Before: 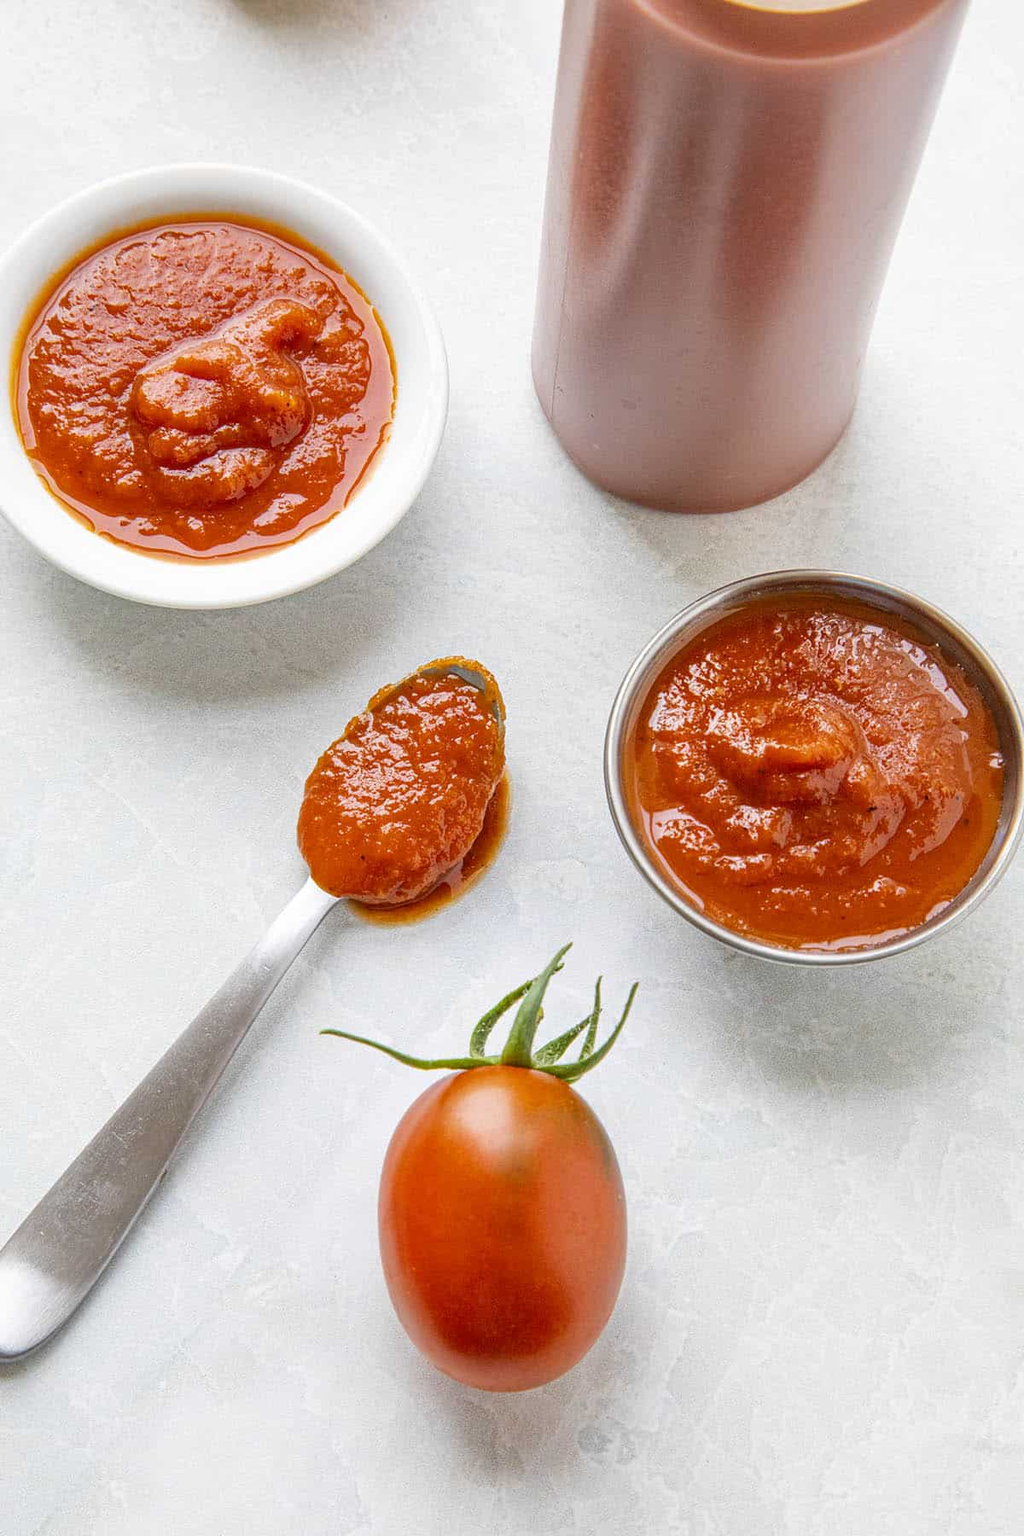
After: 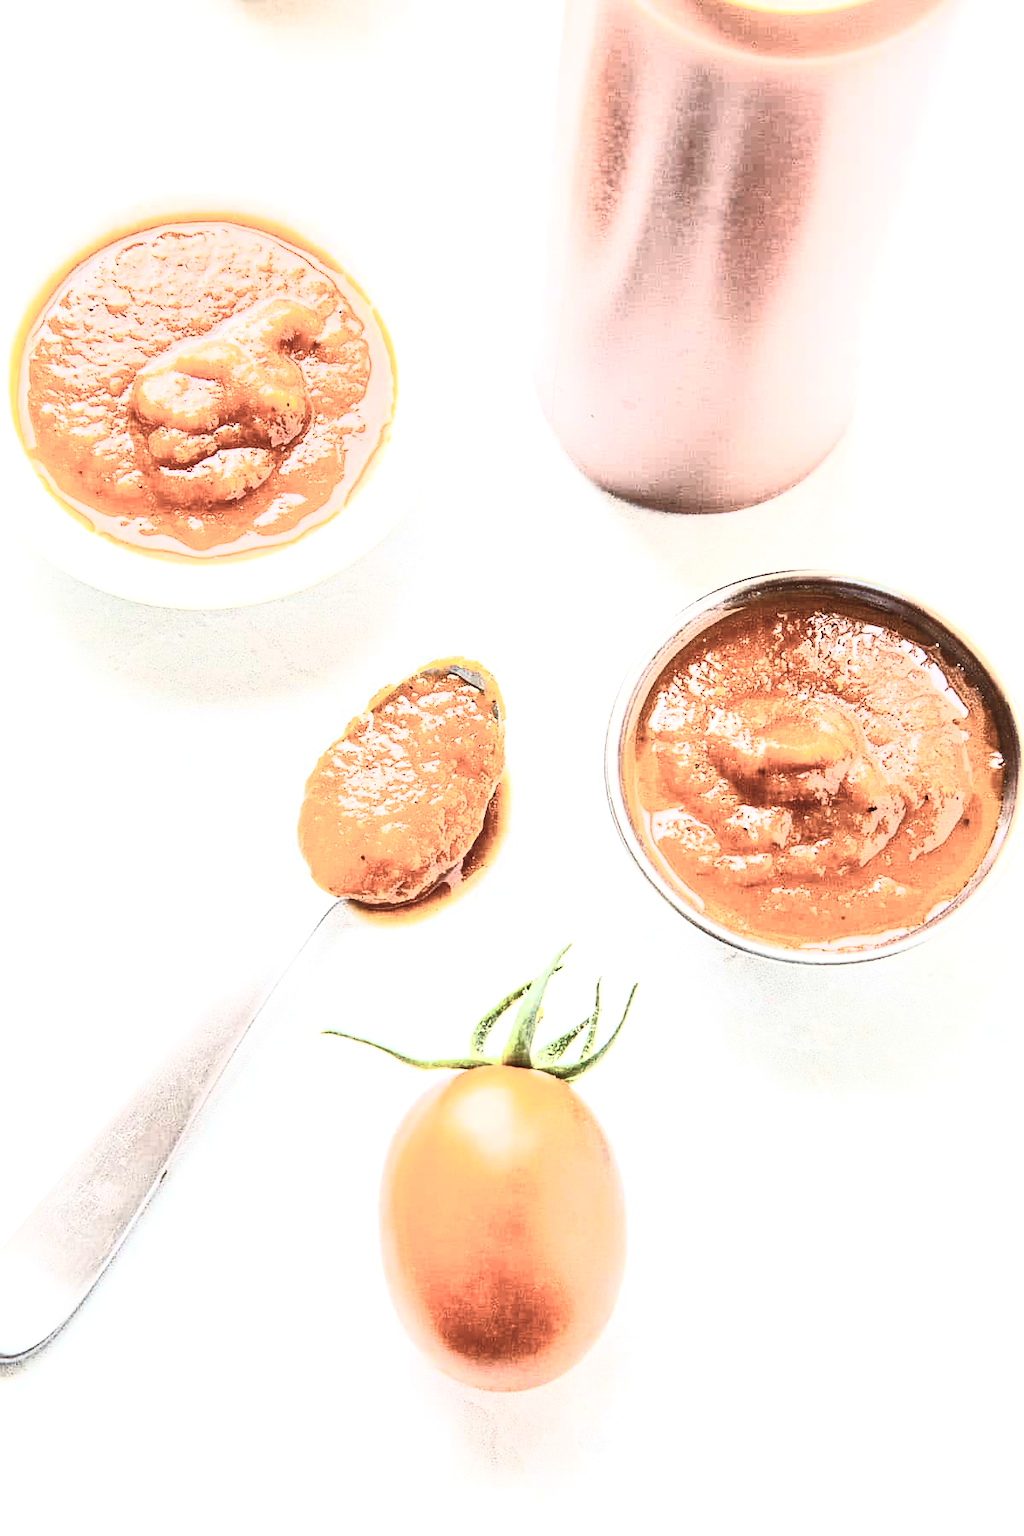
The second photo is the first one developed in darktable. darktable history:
contrast brightness saturation: contrast 0.562, brightness 0.573, saturation -0.335
tone equalizer: -8 EV -1.05 EV, -7 EV -1.03 EV, -6 EV -0.892 EV, -5 EV -0.613 EV, -3 EV 0.604 EV, -2 EV 0.895 EV, -1 EV 0.99 EV, +0 EV 1.08 EV, edges refinement/feathering 500, mask exposure compensation -1.57 EV, preserve details no
